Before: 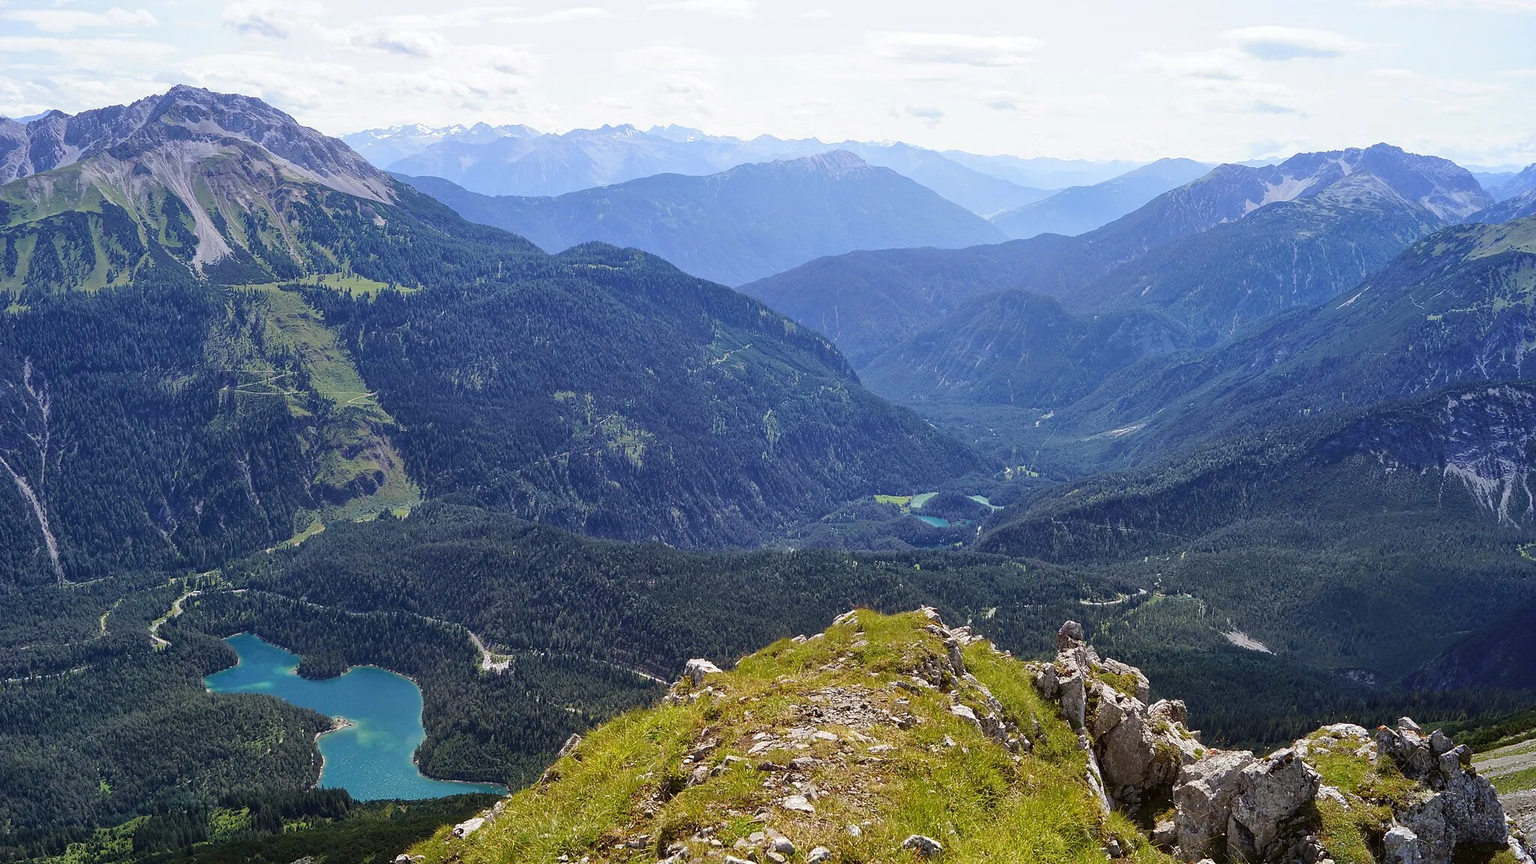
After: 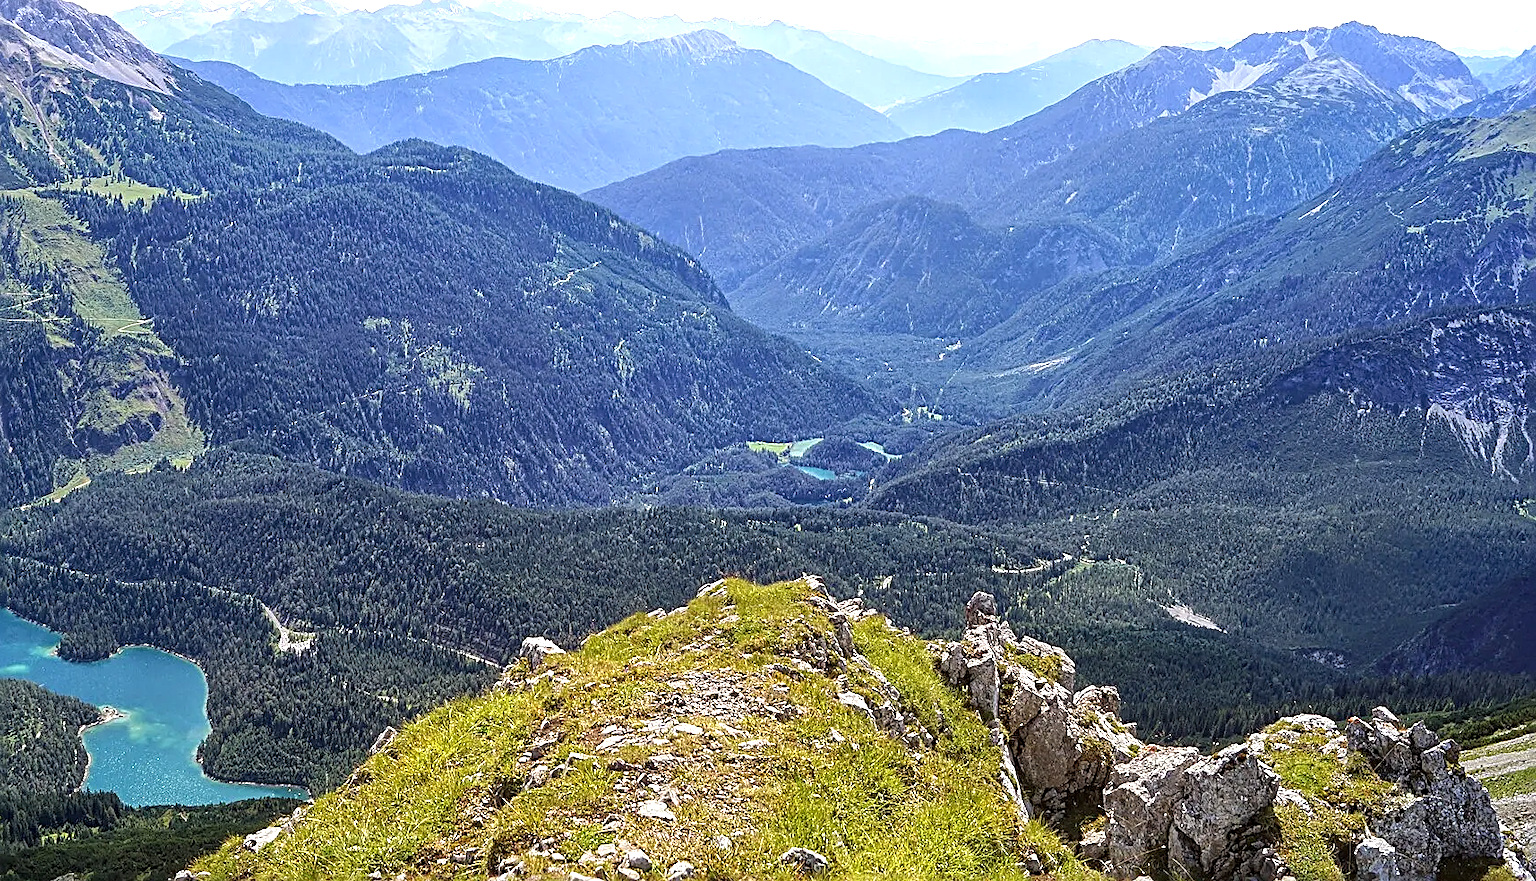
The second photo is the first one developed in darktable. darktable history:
crop: left 16.259%, top 14.511%
local contrast: on, module defaults
sharpen: radius 3.002, amount 0.773
exposure: exposure 0.603 EV, compensate highlight preservation false
